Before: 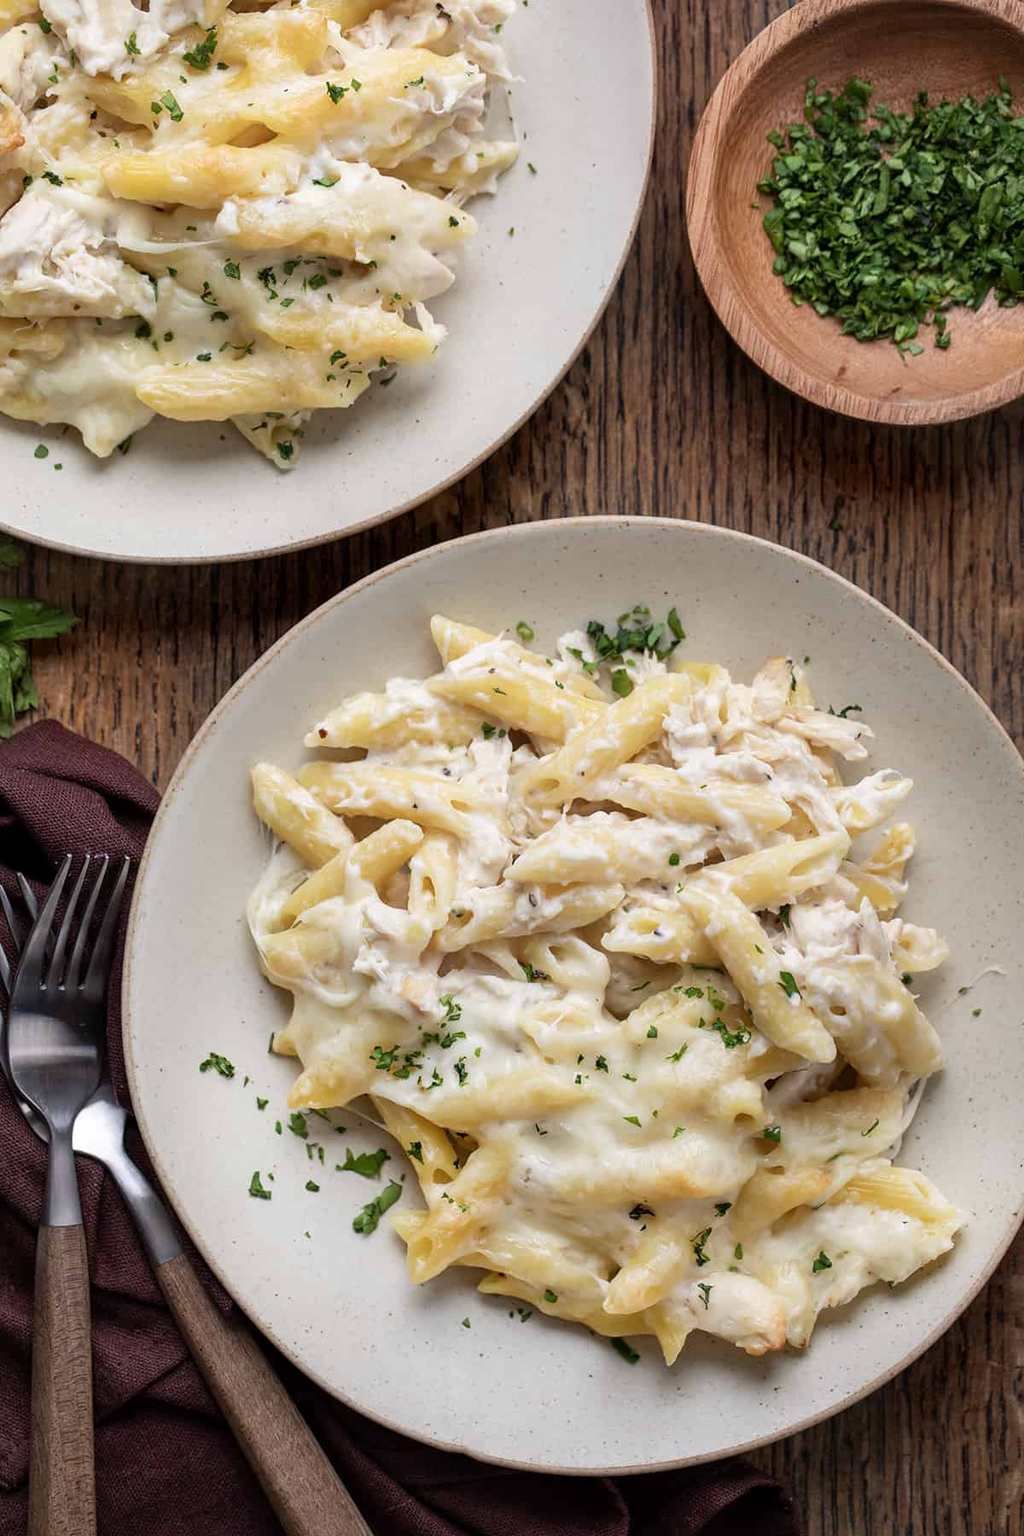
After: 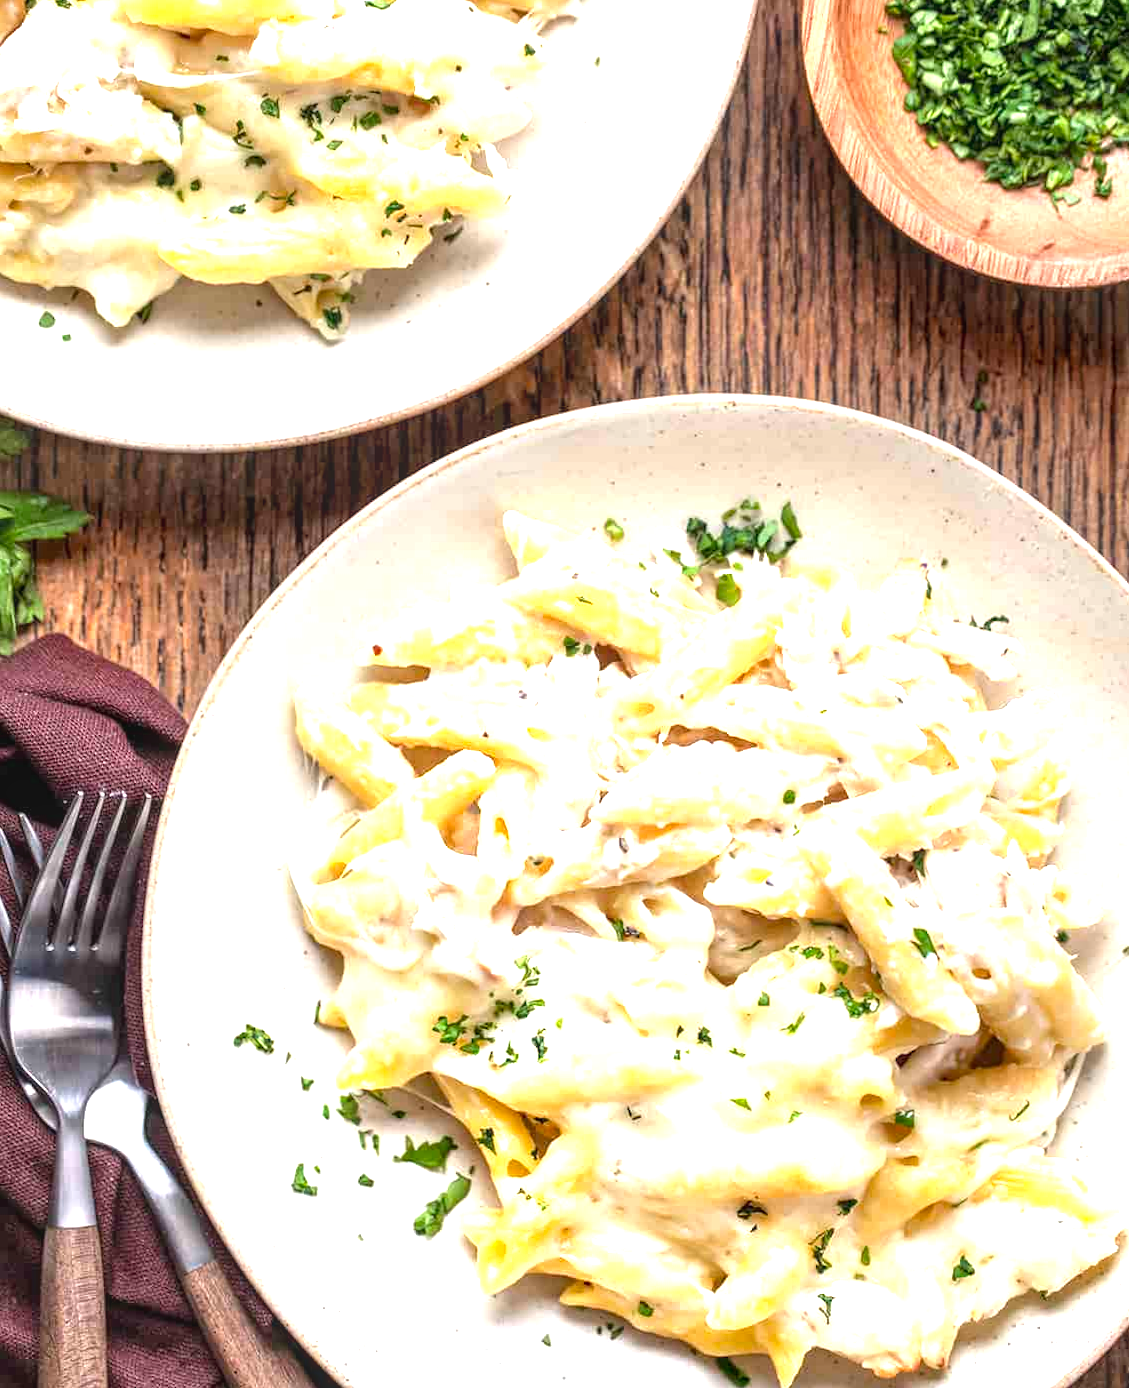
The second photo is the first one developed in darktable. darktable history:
crop and rotate: angle 0.087°, top 11.582%, right 5.675%, bottom 11.111%
local contrast: on, module defaults
exposure: black level correction 0, exposure 1.494 EV, compensate exposure bias true, compensate highlight preservation false
